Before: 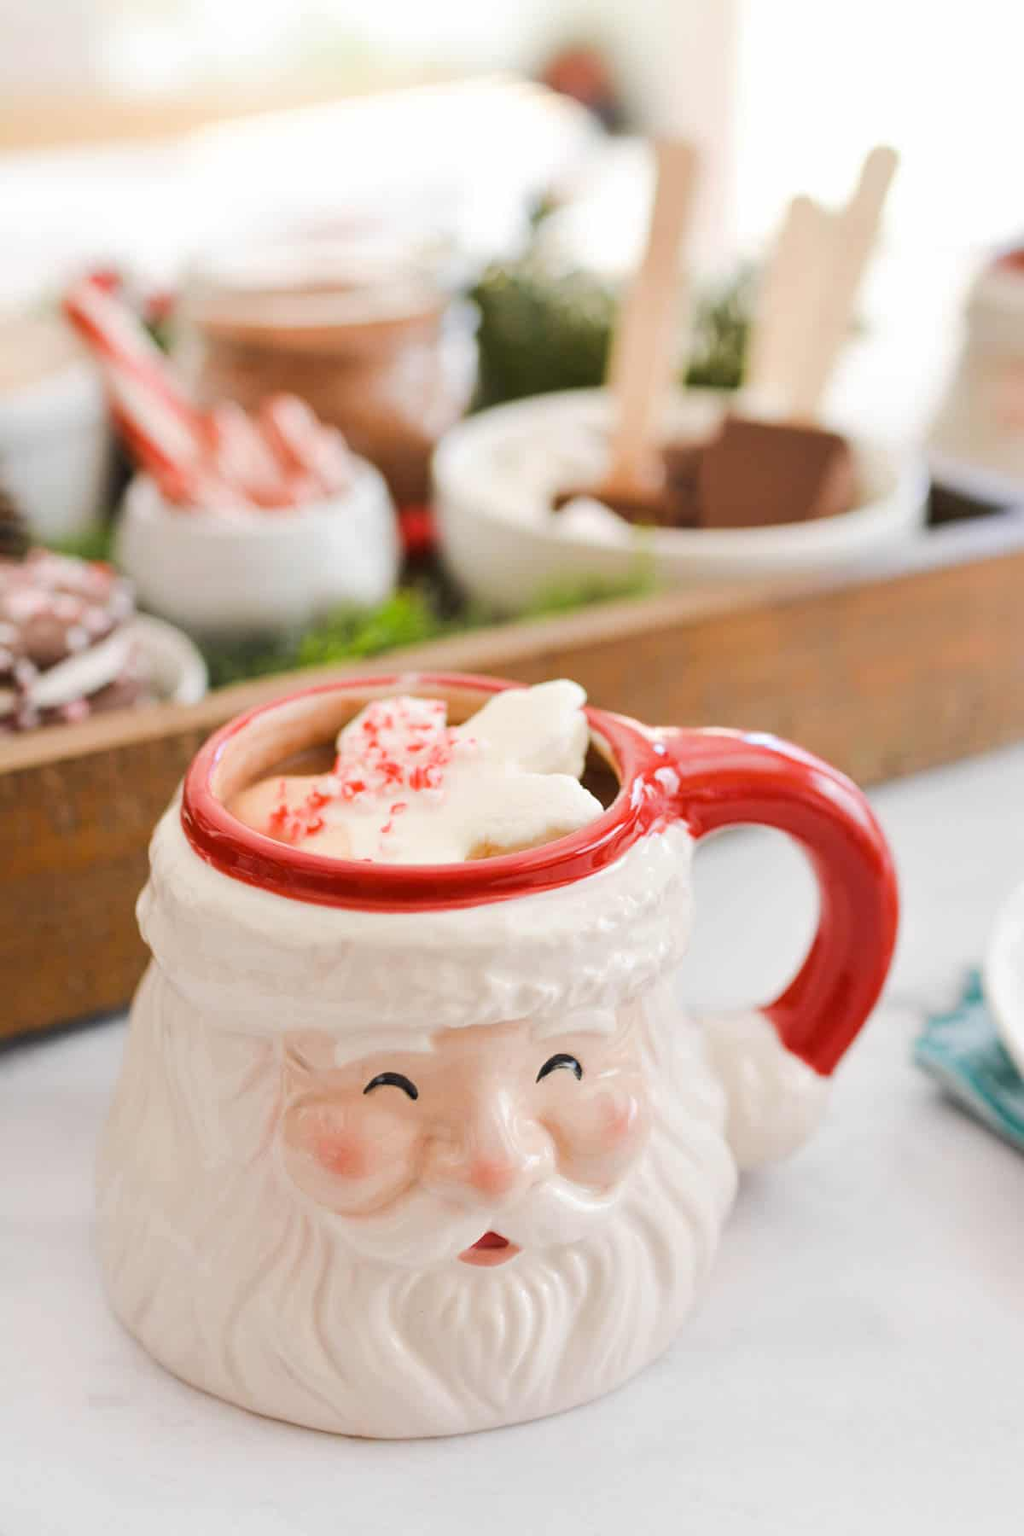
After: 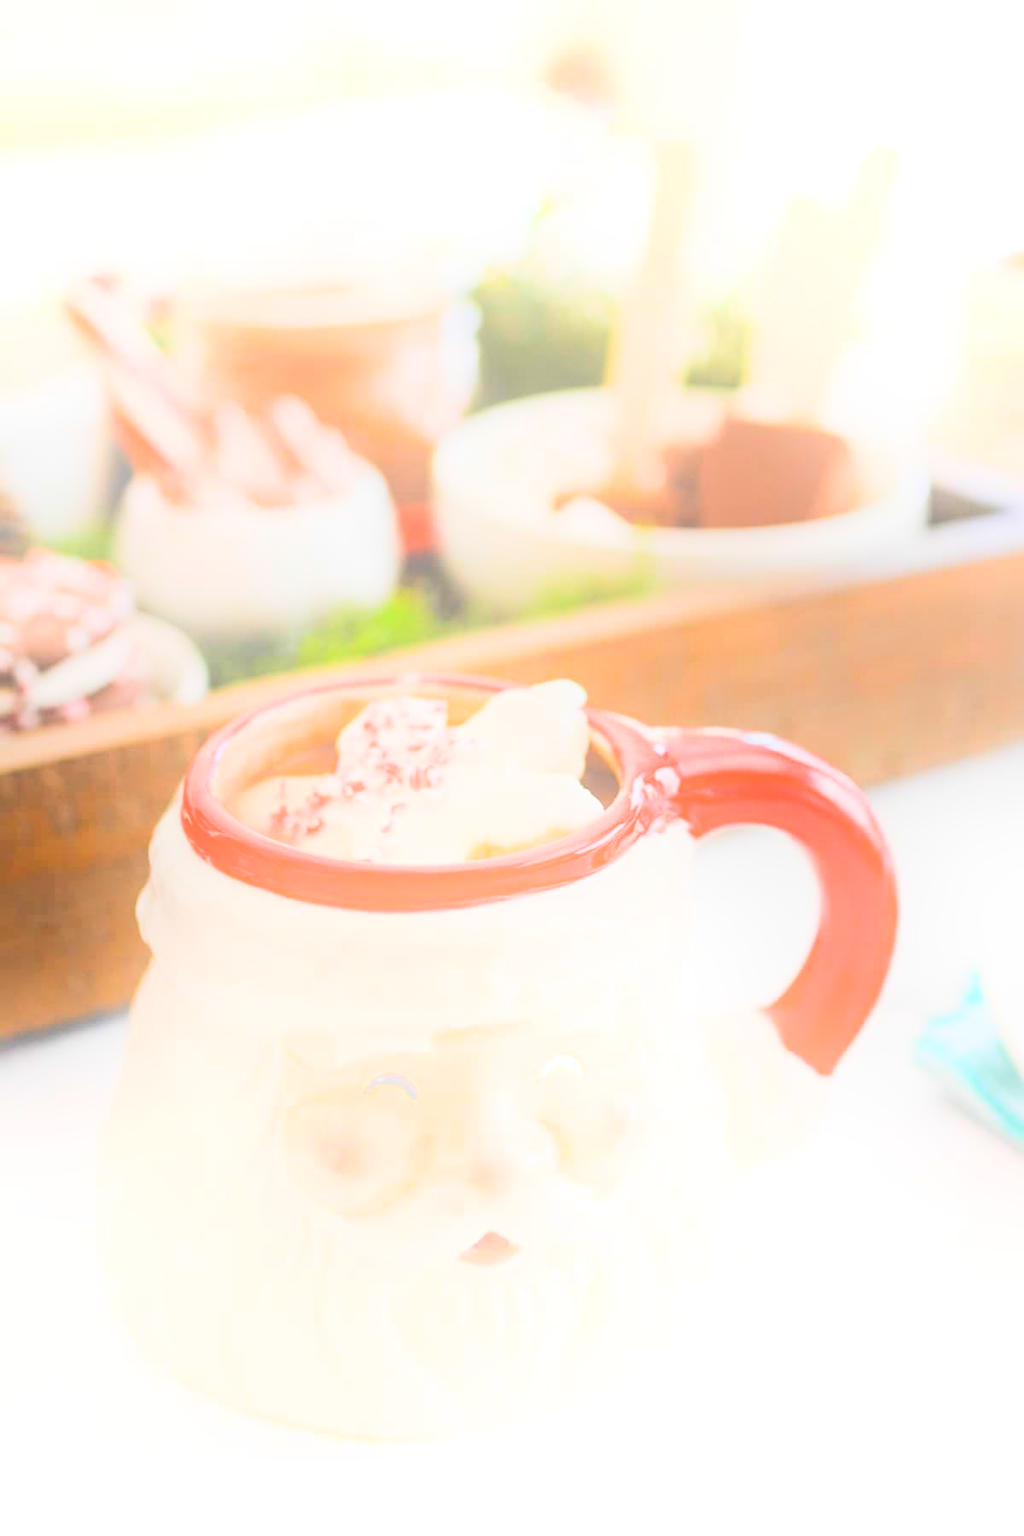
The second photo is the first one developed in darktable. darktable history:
exposure: black level correction 0, exposure 0.7 EV, compensate exposure bias true, compensate highlight preservation false
bloom: on, module defaults
filmic rgb: black relative exposure -5 EV, hardness 2.88, contrast 1.2
